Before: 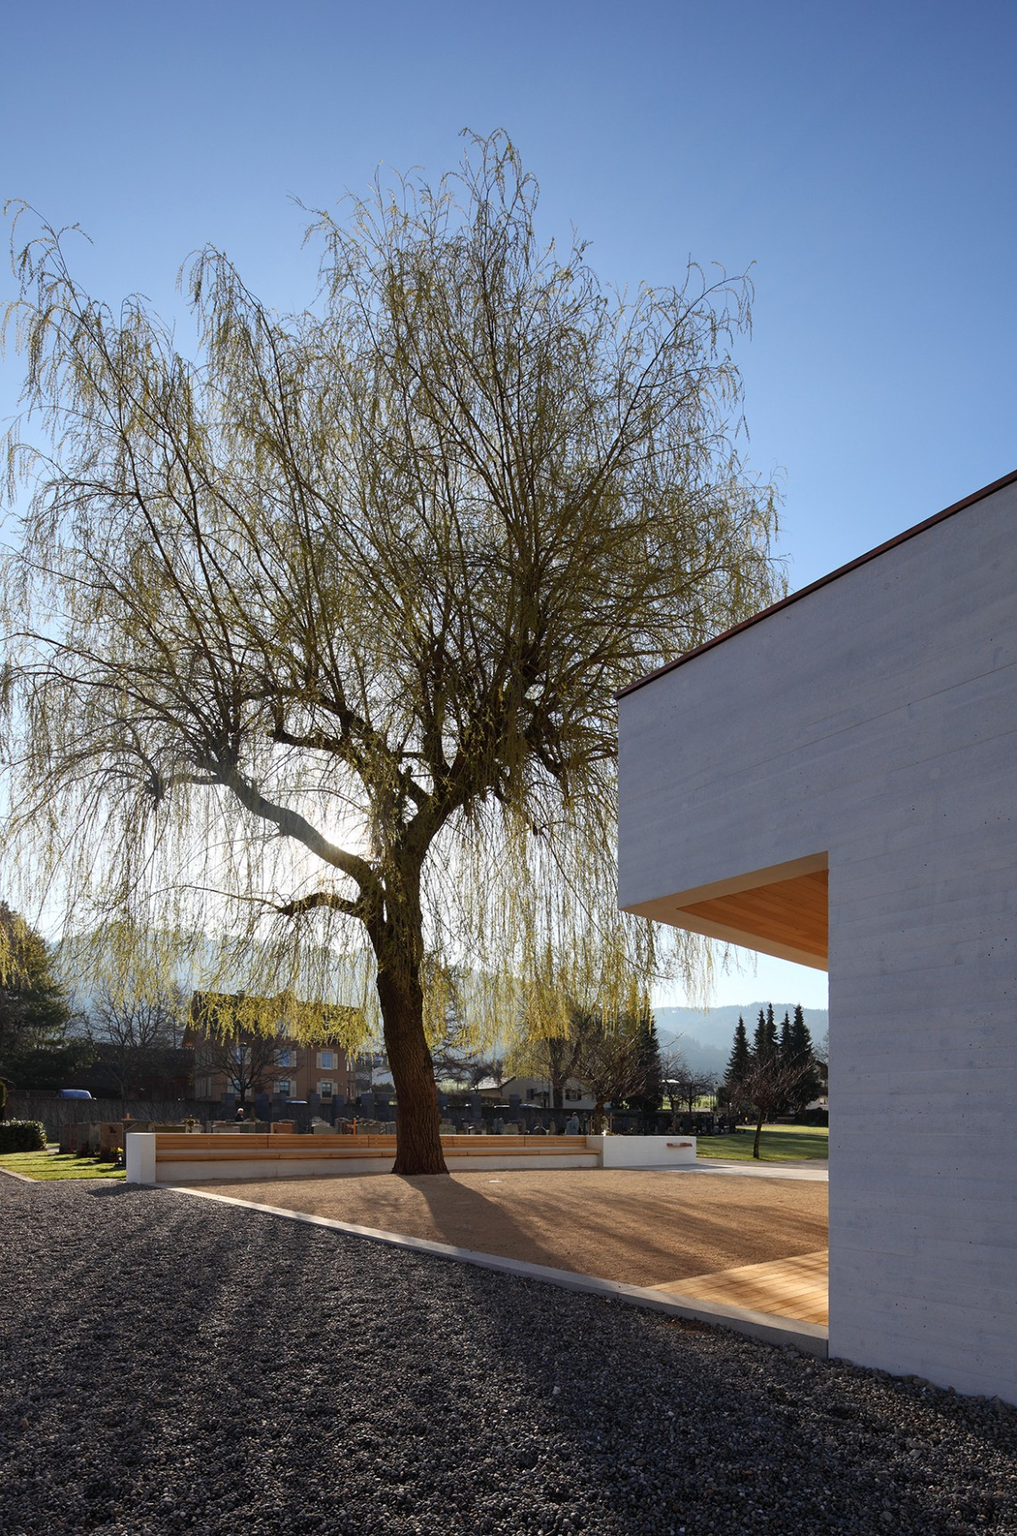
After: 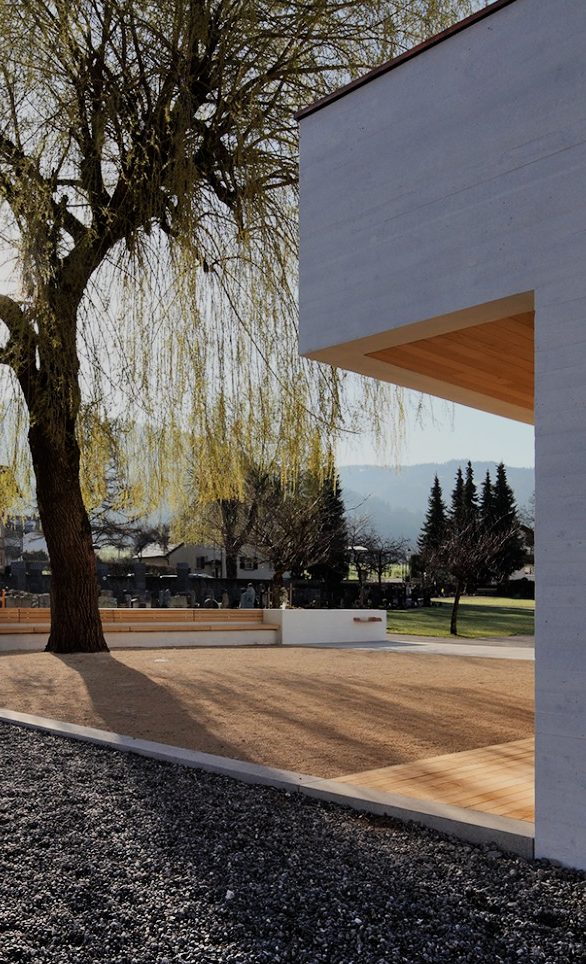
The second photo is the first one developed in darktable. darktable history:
crop: left 34.605%, top 38.602%, right 13.915%, bottom 5.36%
filmic rgb: black relative exposure -7.65 EV, white relative exposure 4.56 EV, threshold 2.94 EV, hardness 3.61, enable highlight reconstruction true
shadows and highlights: low approximation 0.01, soften with gaussian
